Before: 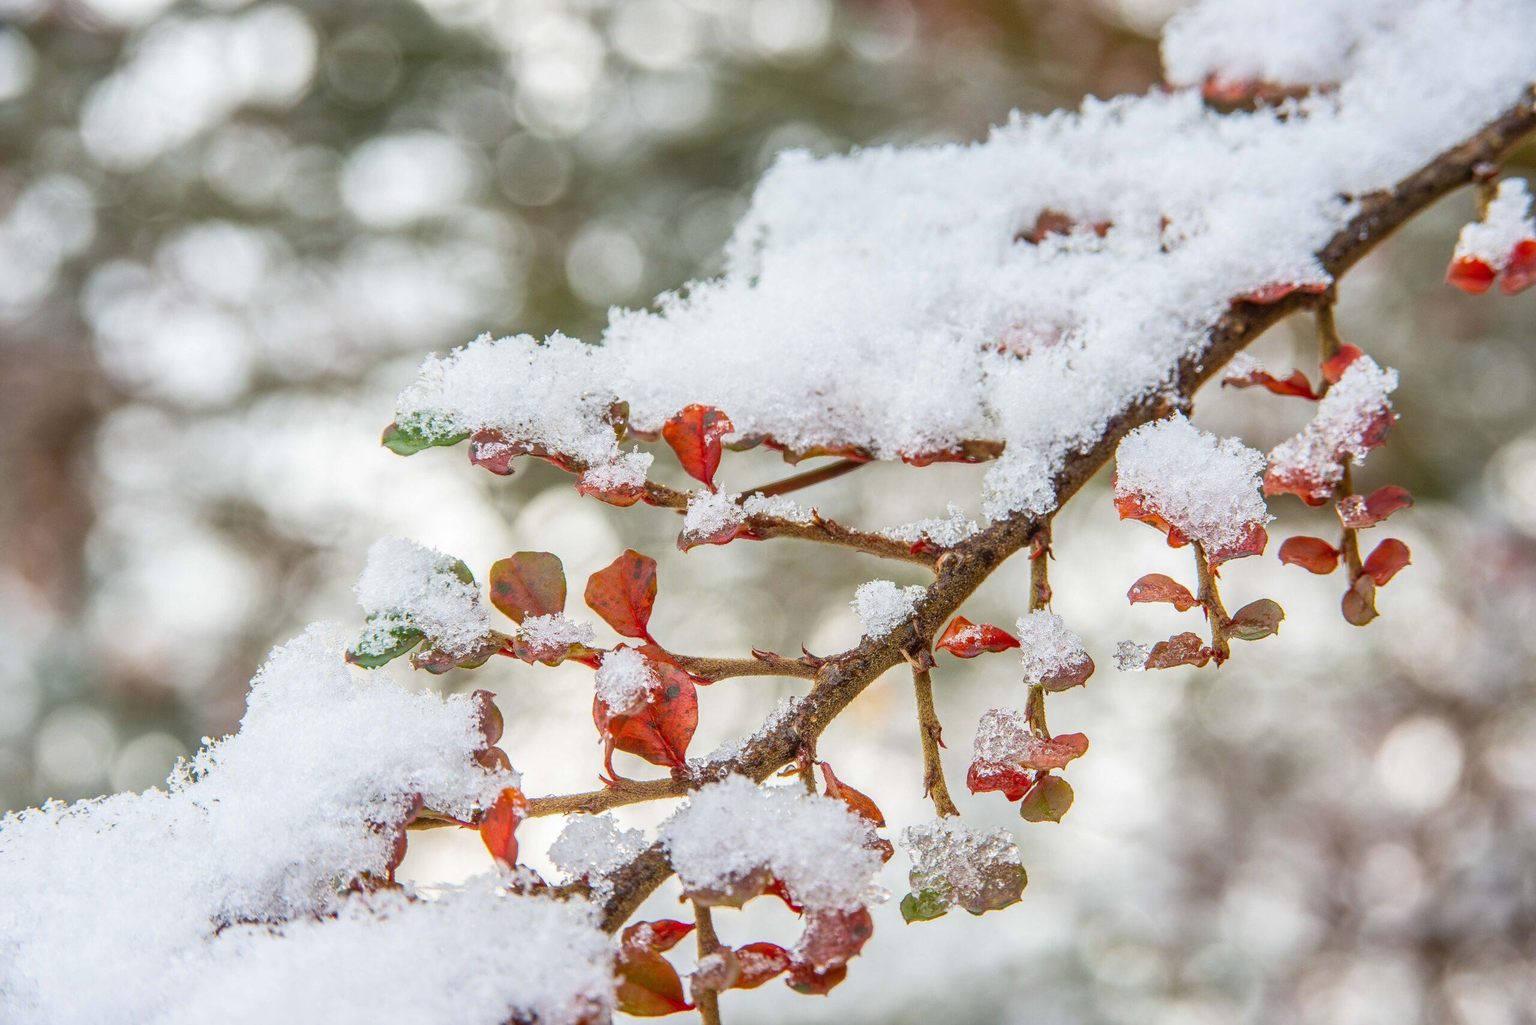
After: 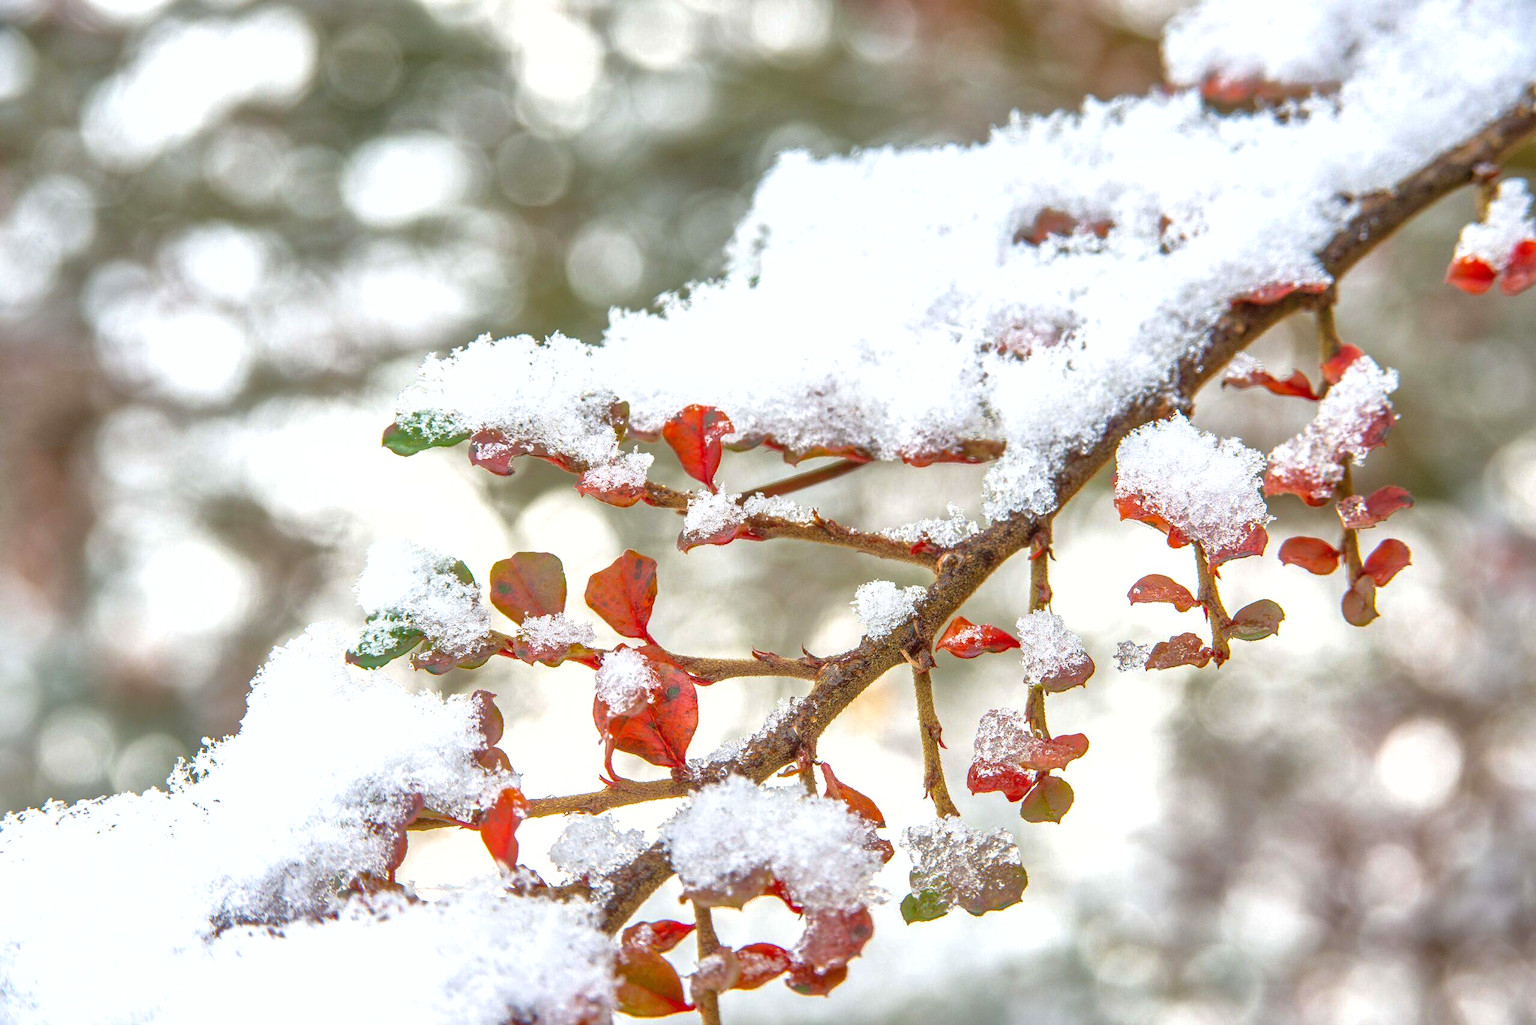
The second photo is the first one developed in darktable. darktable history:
exposure: black level correction 0.001, exposure 0.5 EV, compensate highlight preservation false
shadows and highlights: on, module defaults
